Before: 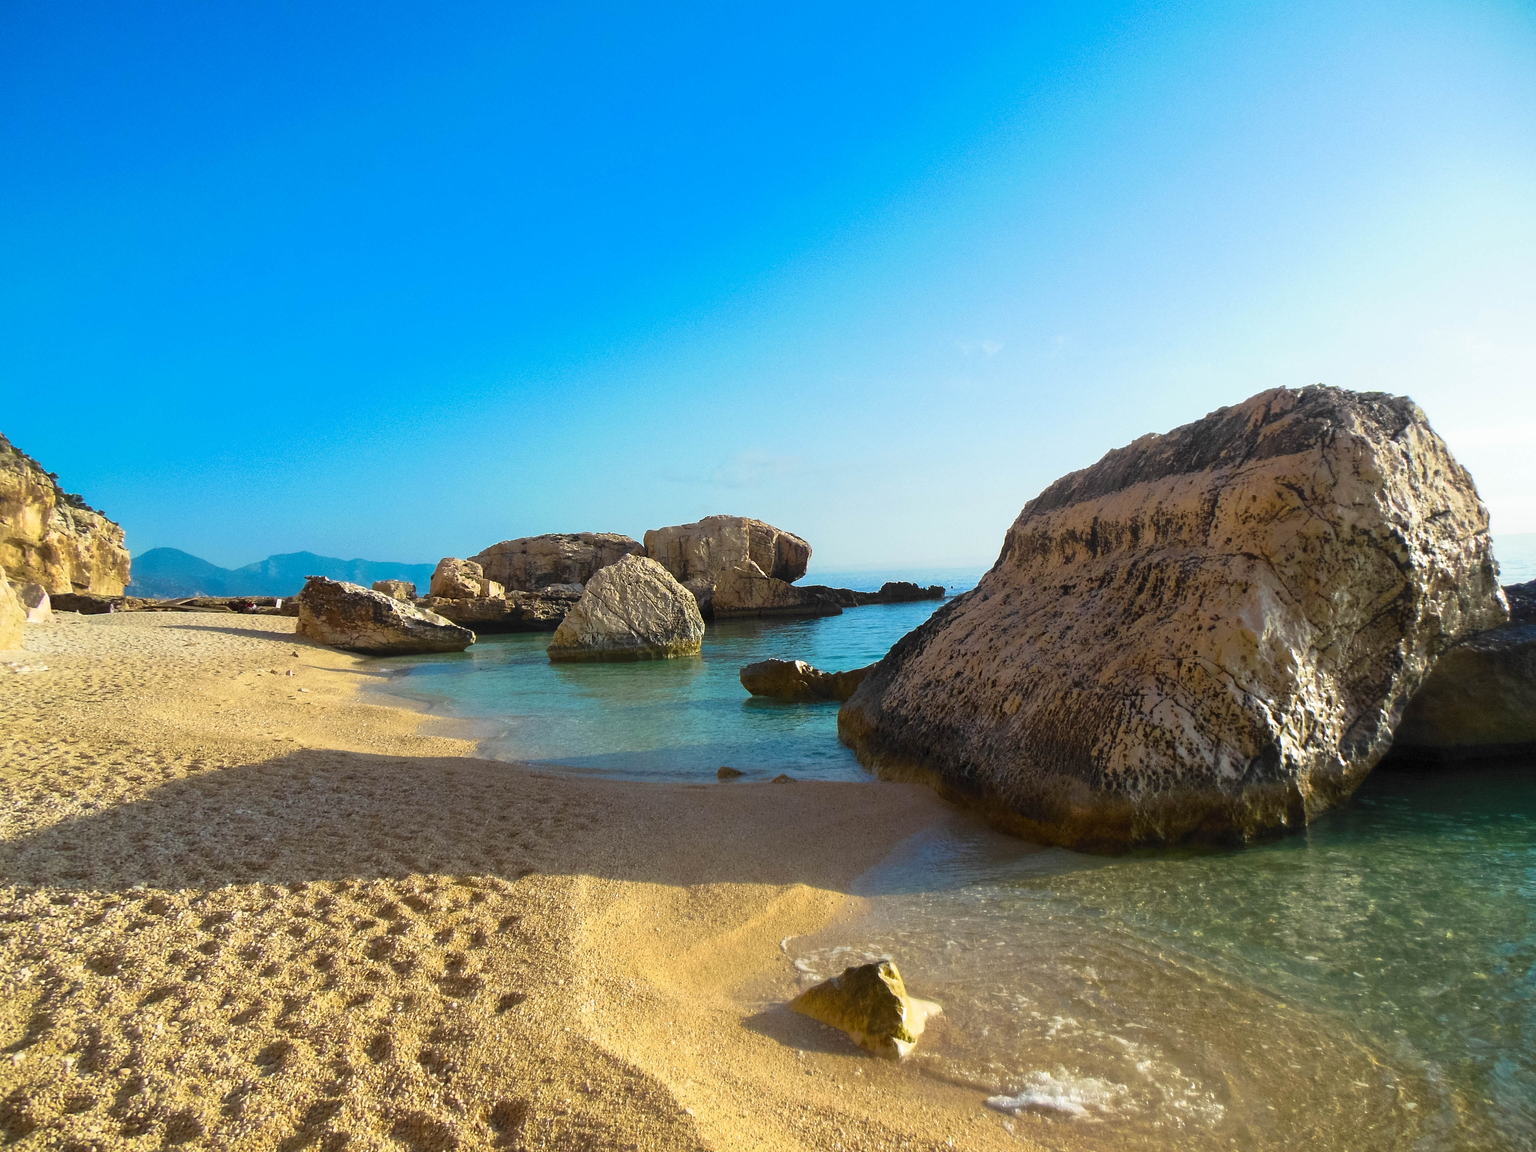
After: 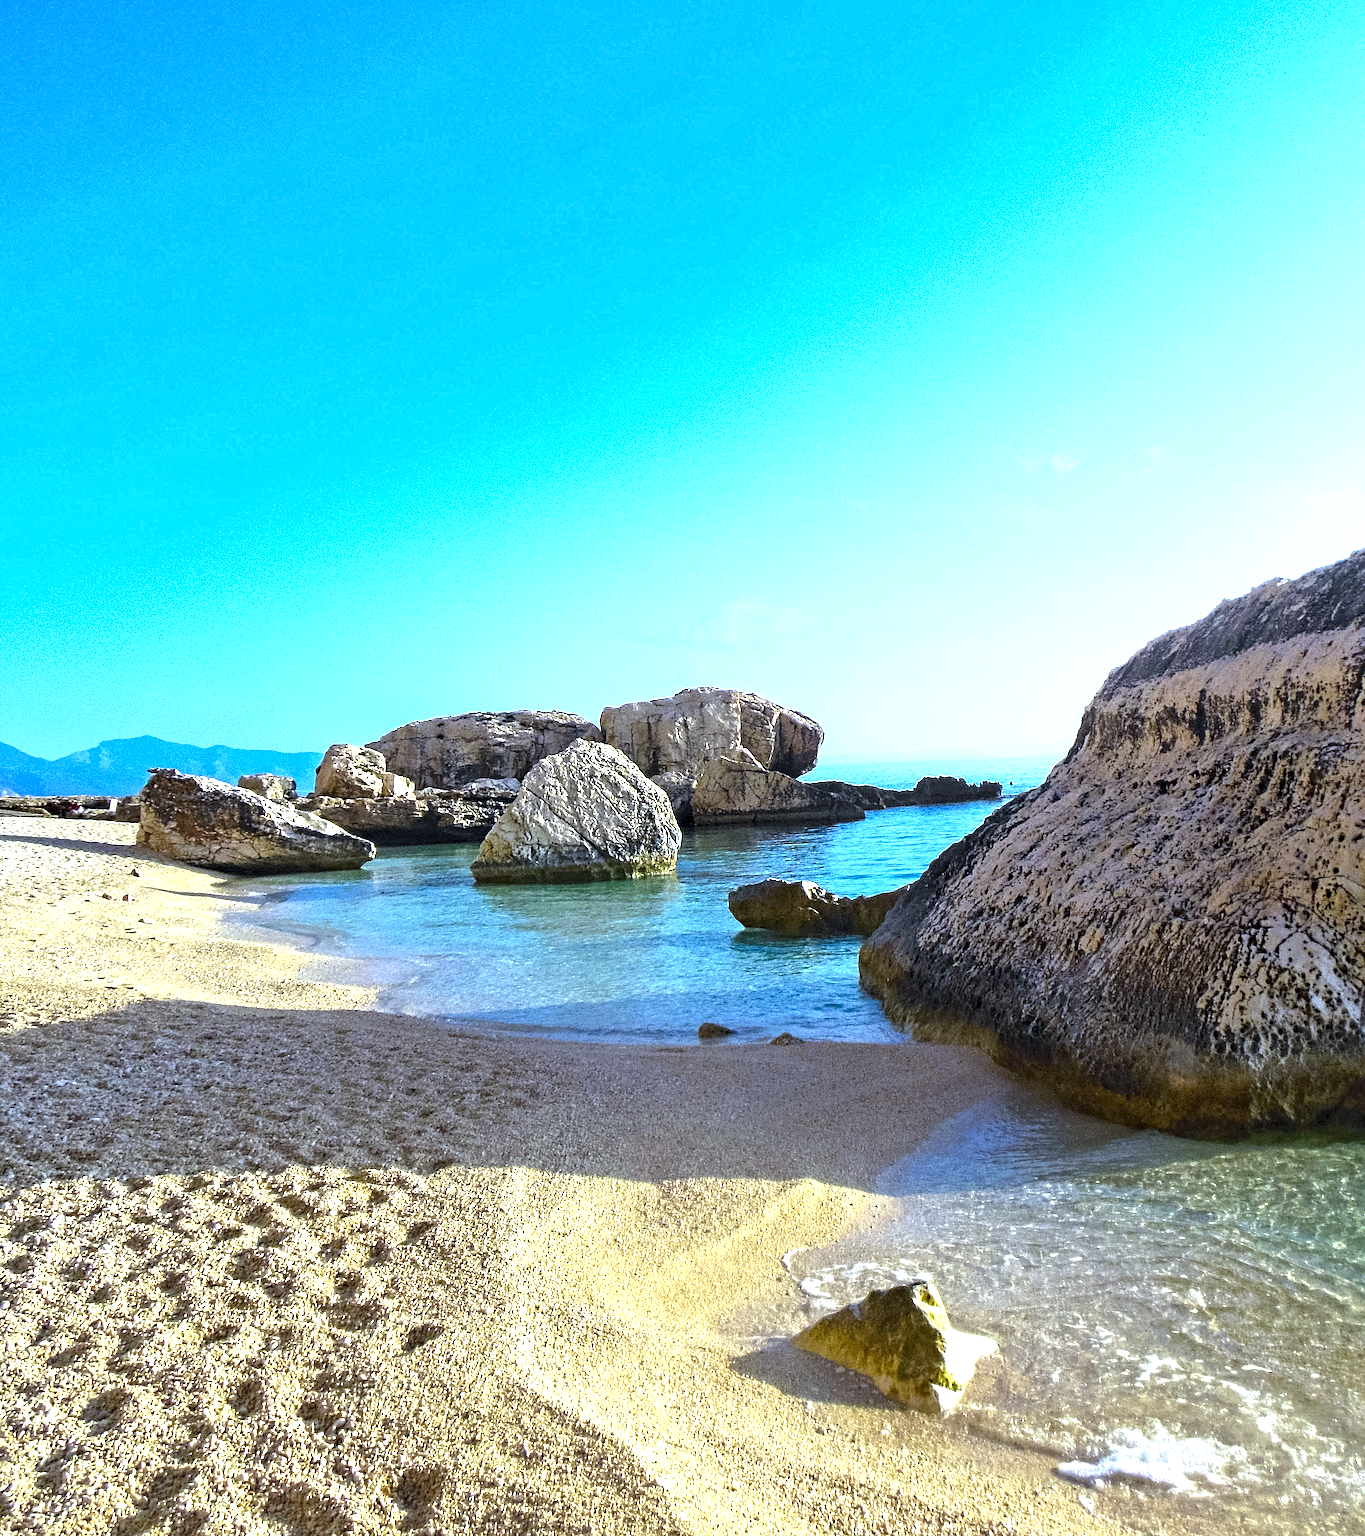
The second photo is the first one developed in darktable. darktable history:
white balance: red 0.871, blue 1.249
exposure: black level correction 0, exposure 1 EV, compensate exposure bias true, compensate highlight preservation false
crop and rotate: left 12.648%, right 20.685%
contrast equalizer: octaves 7, y [[0.5, 0.542, 0.583, 0.625, 0.667, 0.708], [0.5 ×6], [0.5 ×6], [0 ×6], [0 ×6]]
